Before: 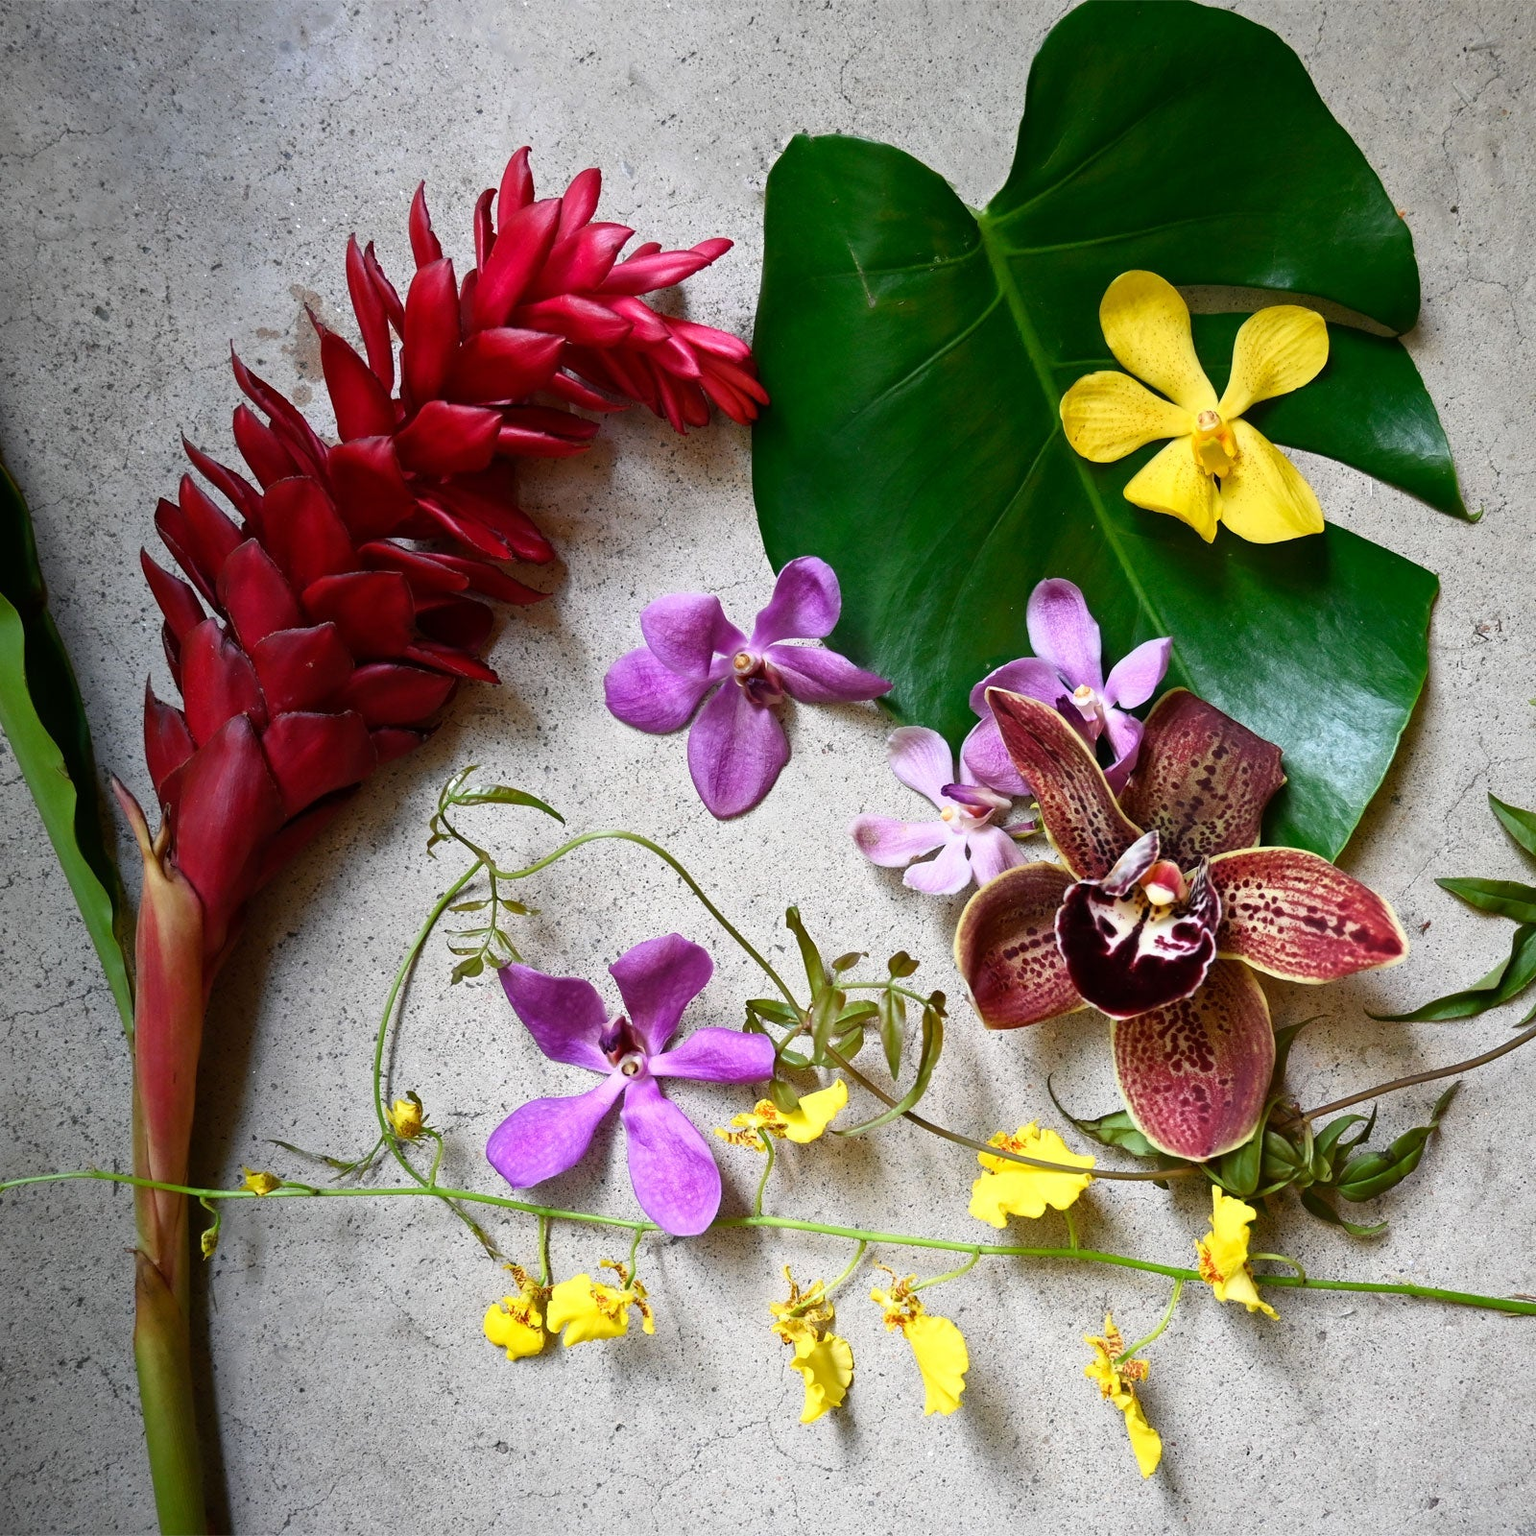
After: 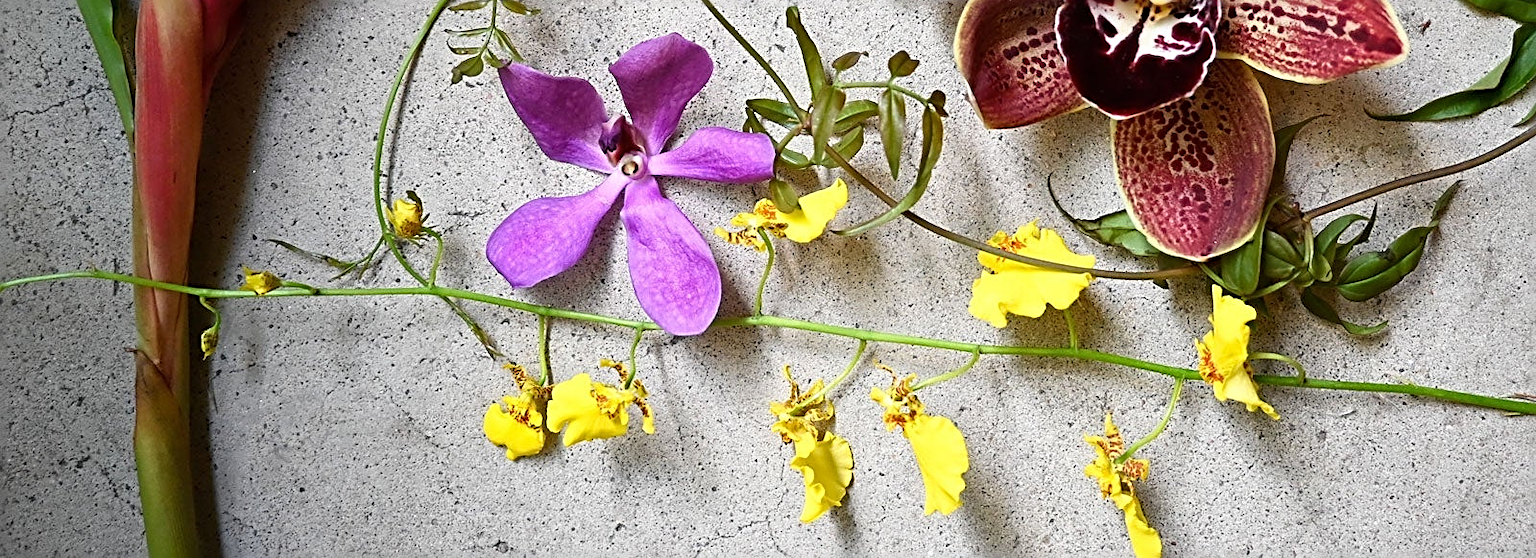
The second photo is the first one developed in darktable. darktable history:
crop and rotate: top 58.671%, bottom 4.954%
tone equalizer: edges refinement/feathering 500, mask exposure compensation -1.57 EV, preserve details no
sharpen: radius 2.616, amount 0.697
